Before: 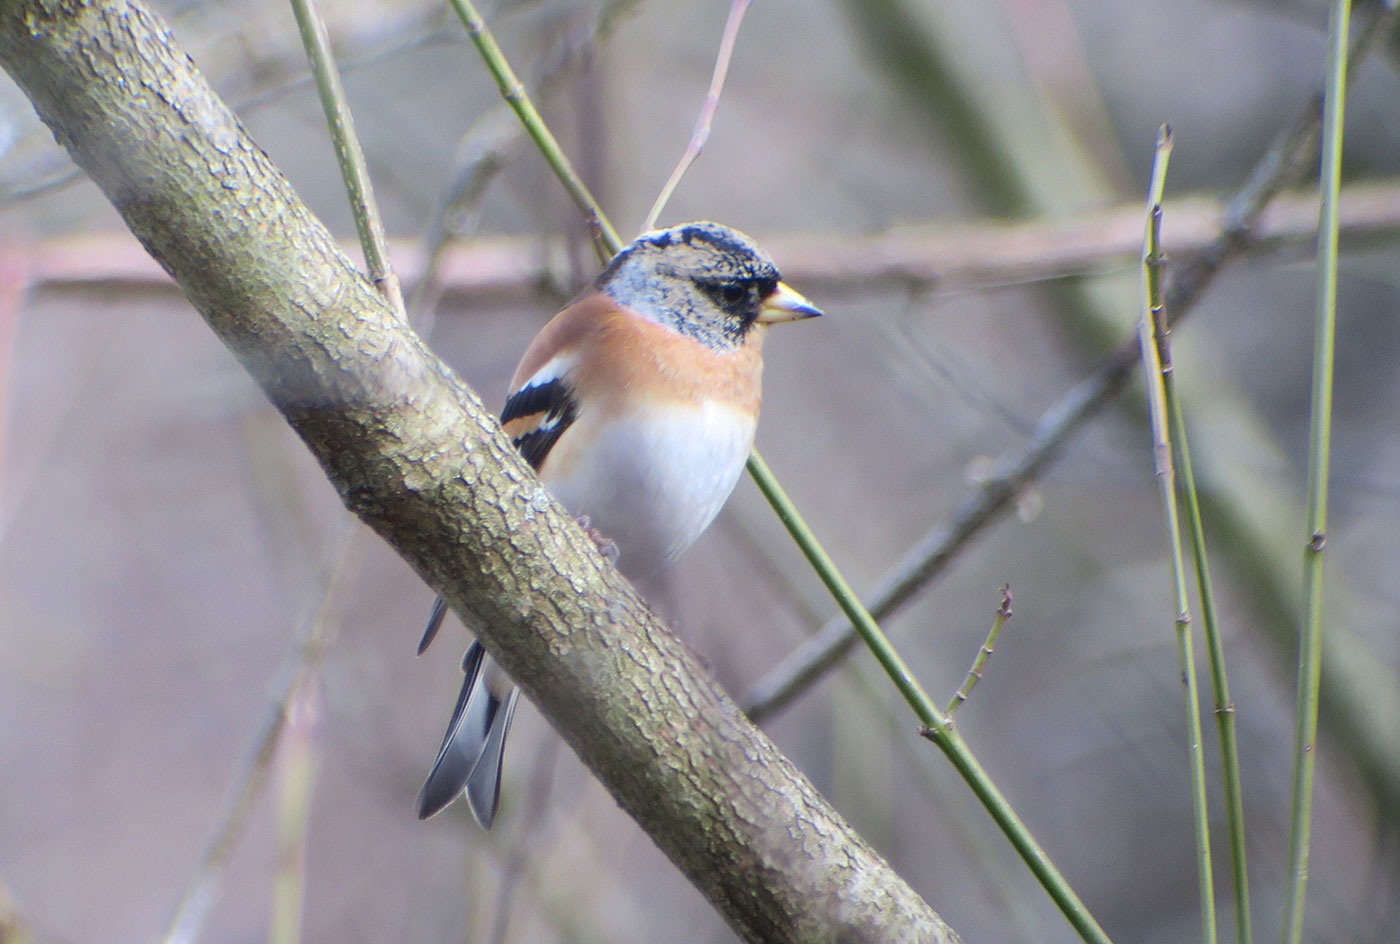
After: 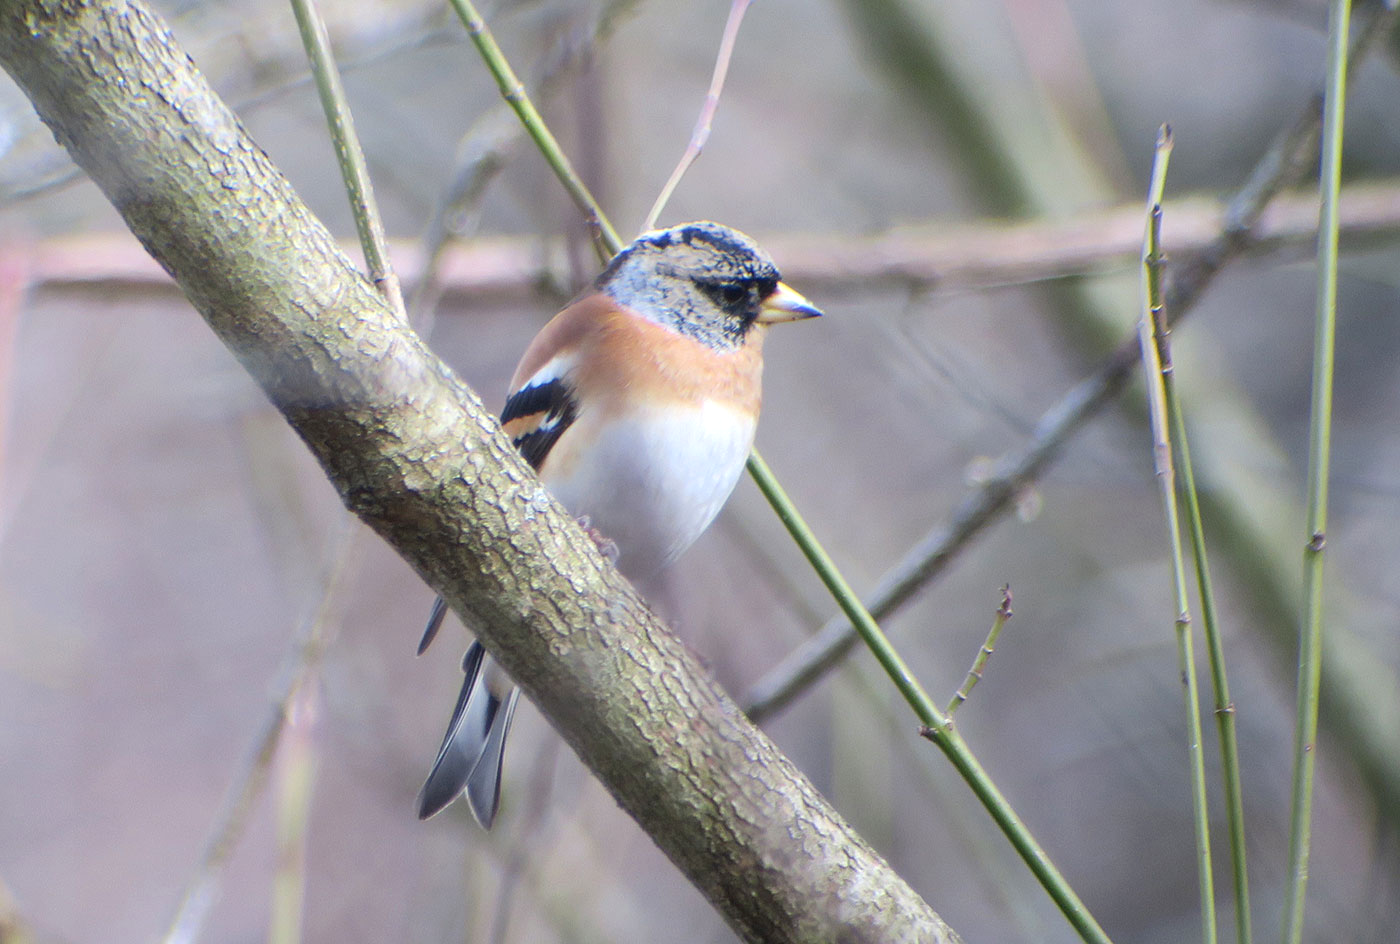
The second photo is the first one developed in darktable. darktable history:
exposure: black level correction 0.001, exposure 0.143 EV, compensate exposure bias true, compensate highlight preservation false
